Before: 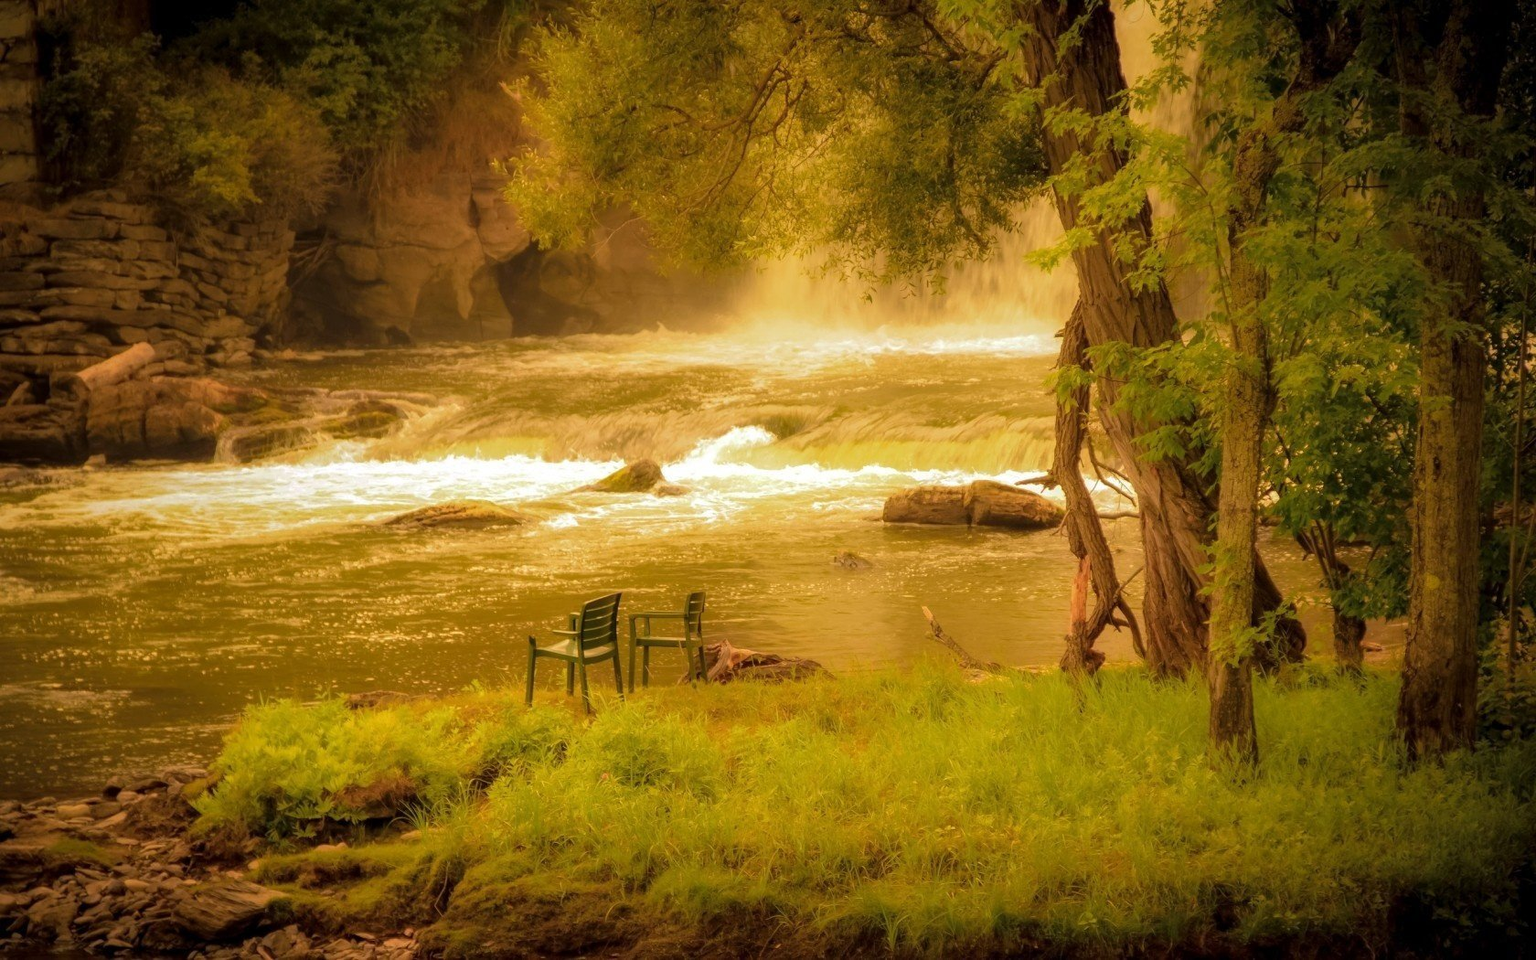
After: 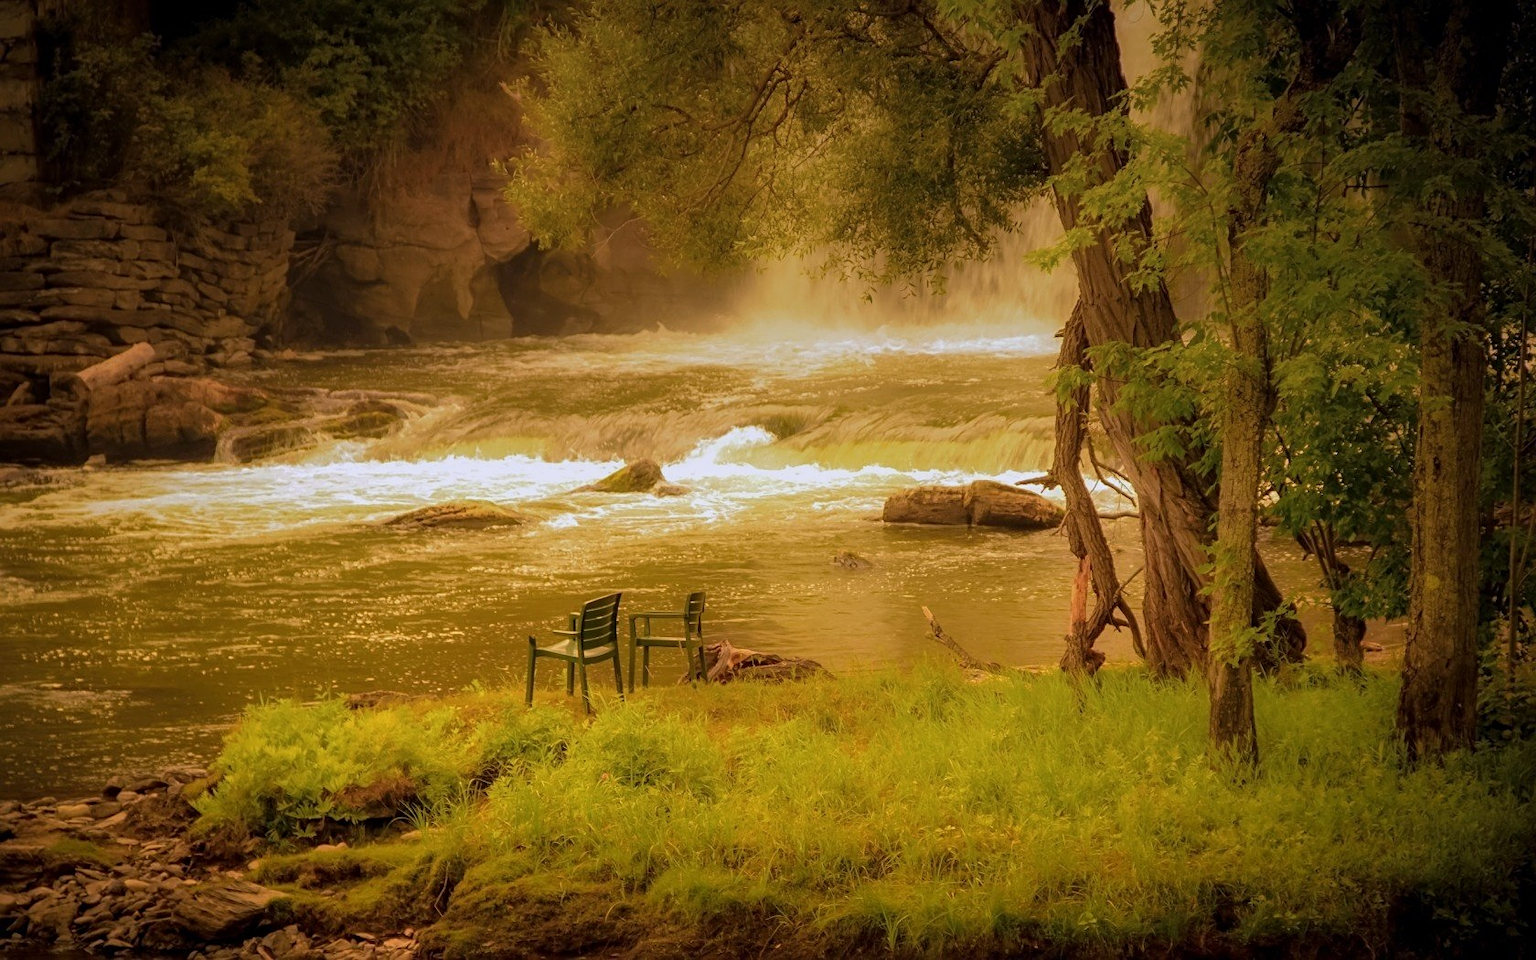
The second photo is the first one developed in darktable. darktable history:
contrast brightness saturation: contrast 0.05
sharpen: radius 2.529, amount 0.323
graduated density: hue 238.83°, saturation 50%
